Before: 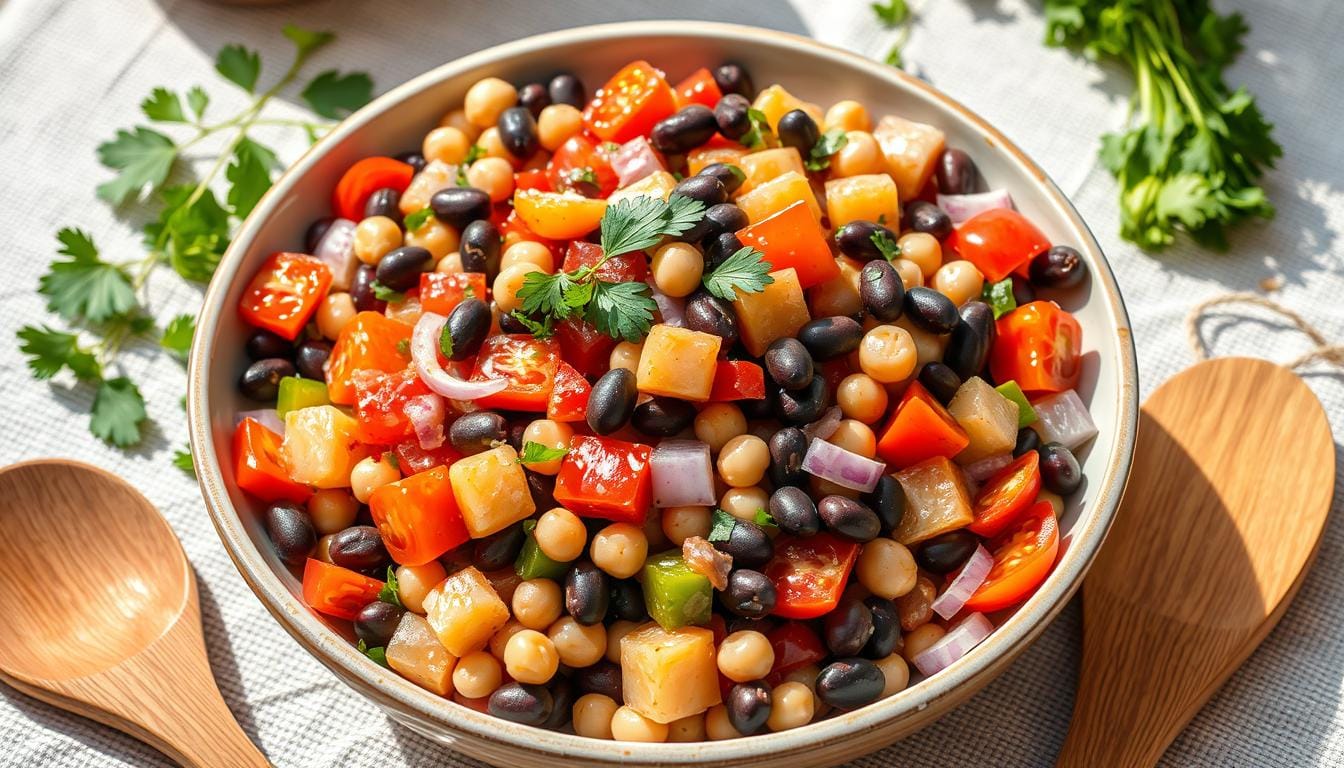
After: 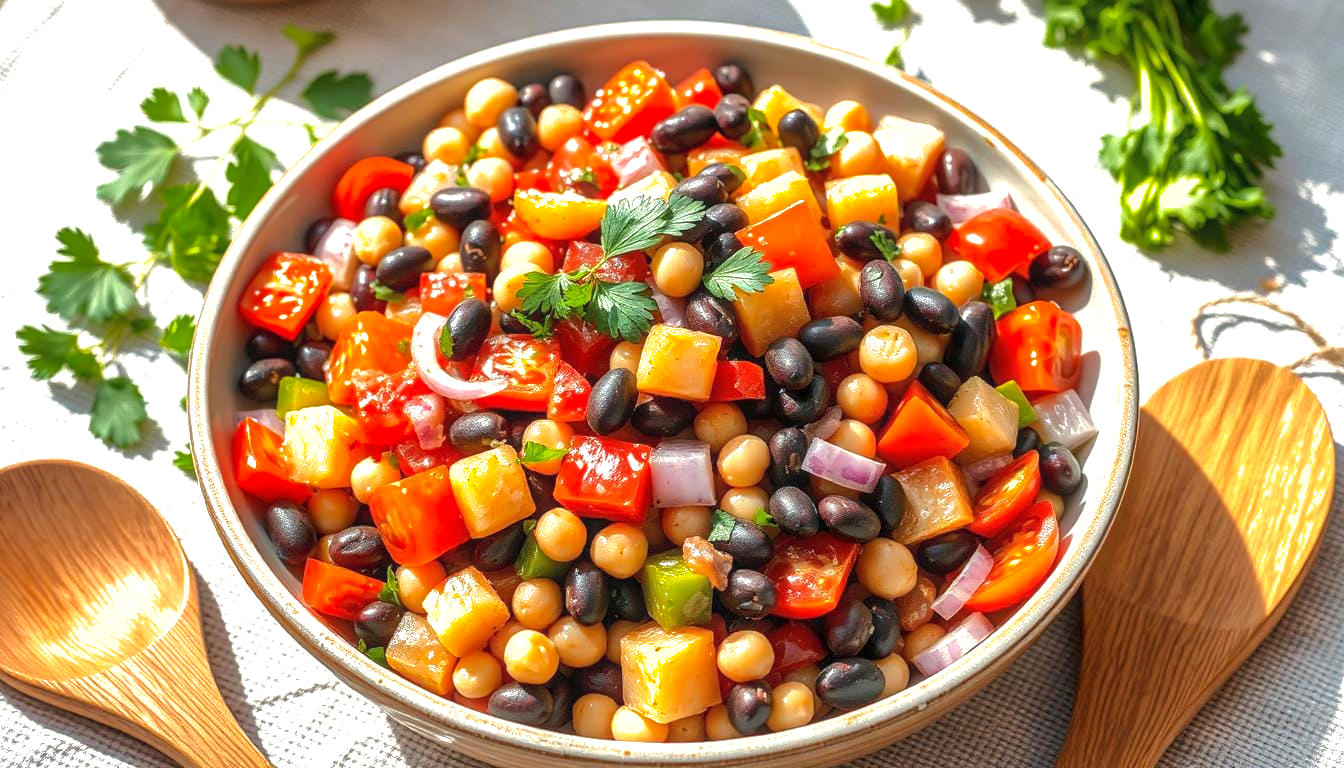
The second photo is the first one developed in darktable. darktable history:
exposure: exposure 0.638 EV, compensate highlight preservation false
local contrast: detail 130%
contrast equalizer: octaves 7, y [[0.5, 0.488, 0.462, 0.461, 0.491, 0.5], [0.5 ×6], [0.5 ×6], [0 ×6], [0 ×6]]
shadows and highlights: shadows 40.12, highlights -60.09
